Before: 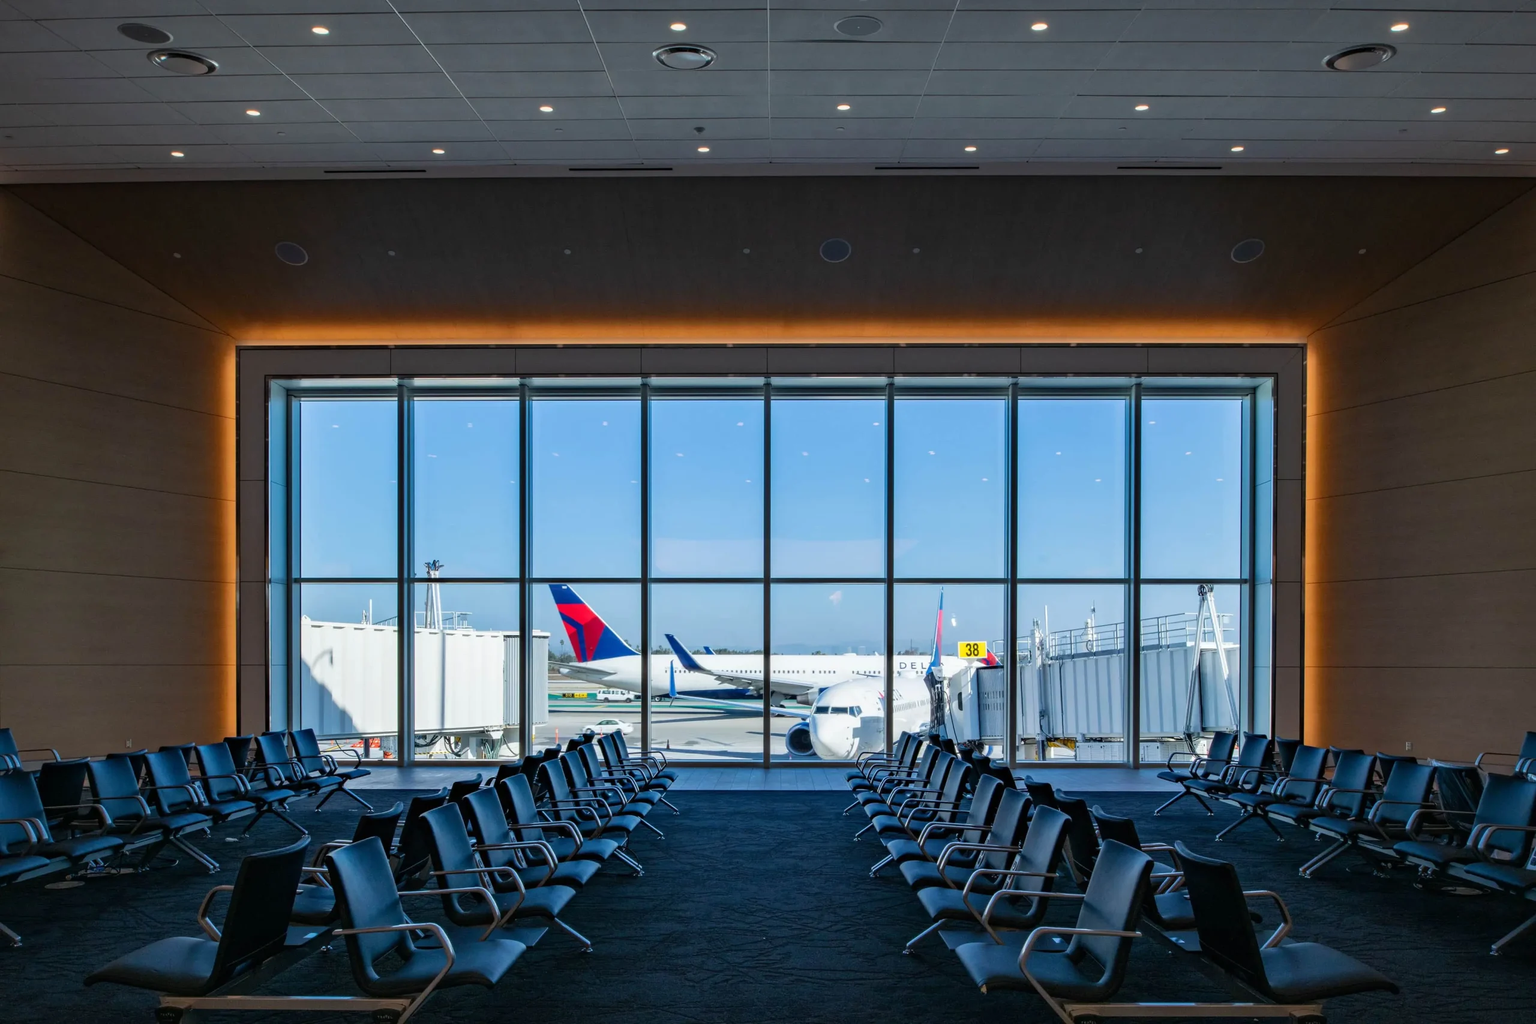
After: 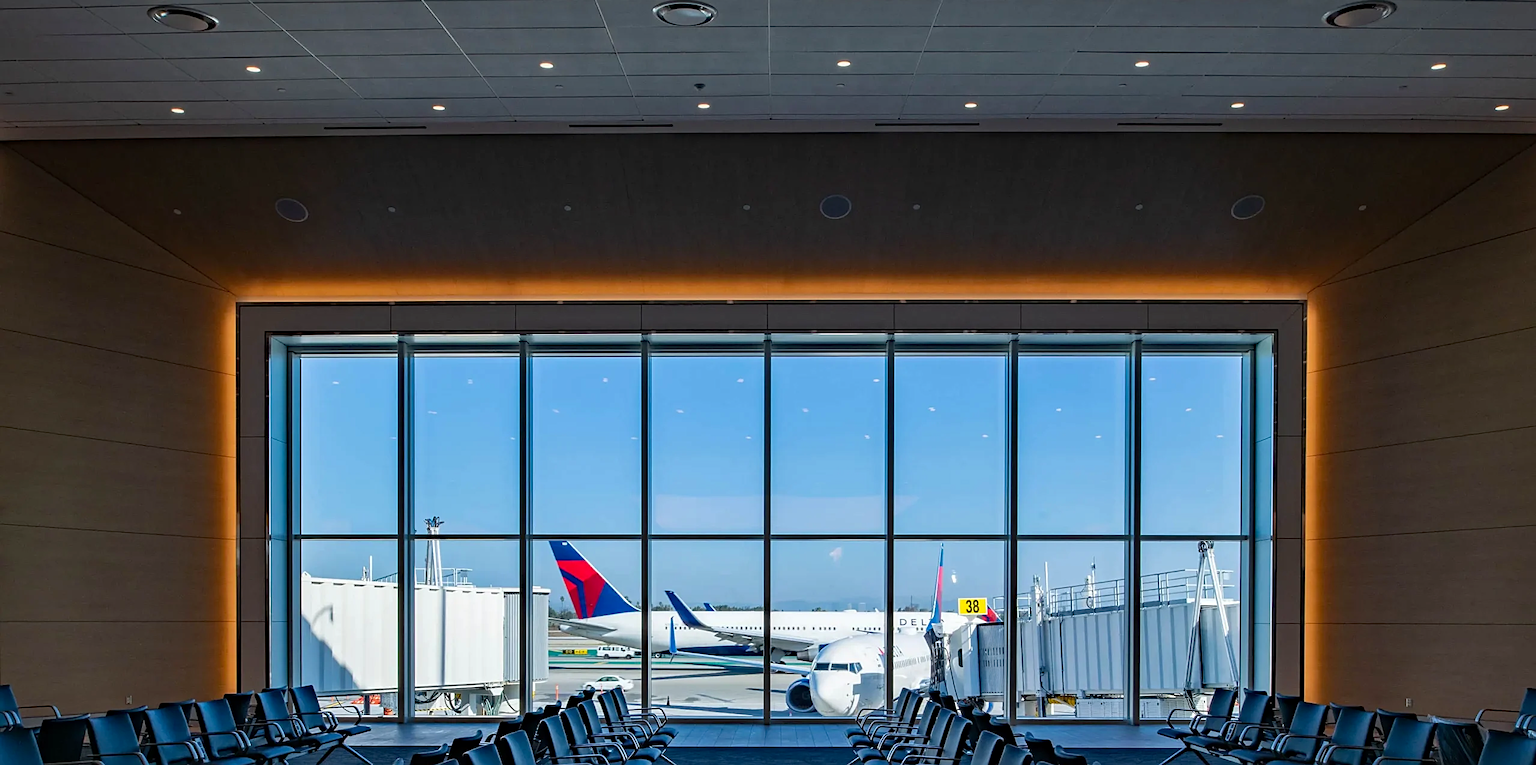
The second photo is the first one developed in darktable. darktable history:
crop: top 4.304%, bottom 20.999%
sharpen: on, module defaults
haze removal: compatibility mode true, adaptive false
